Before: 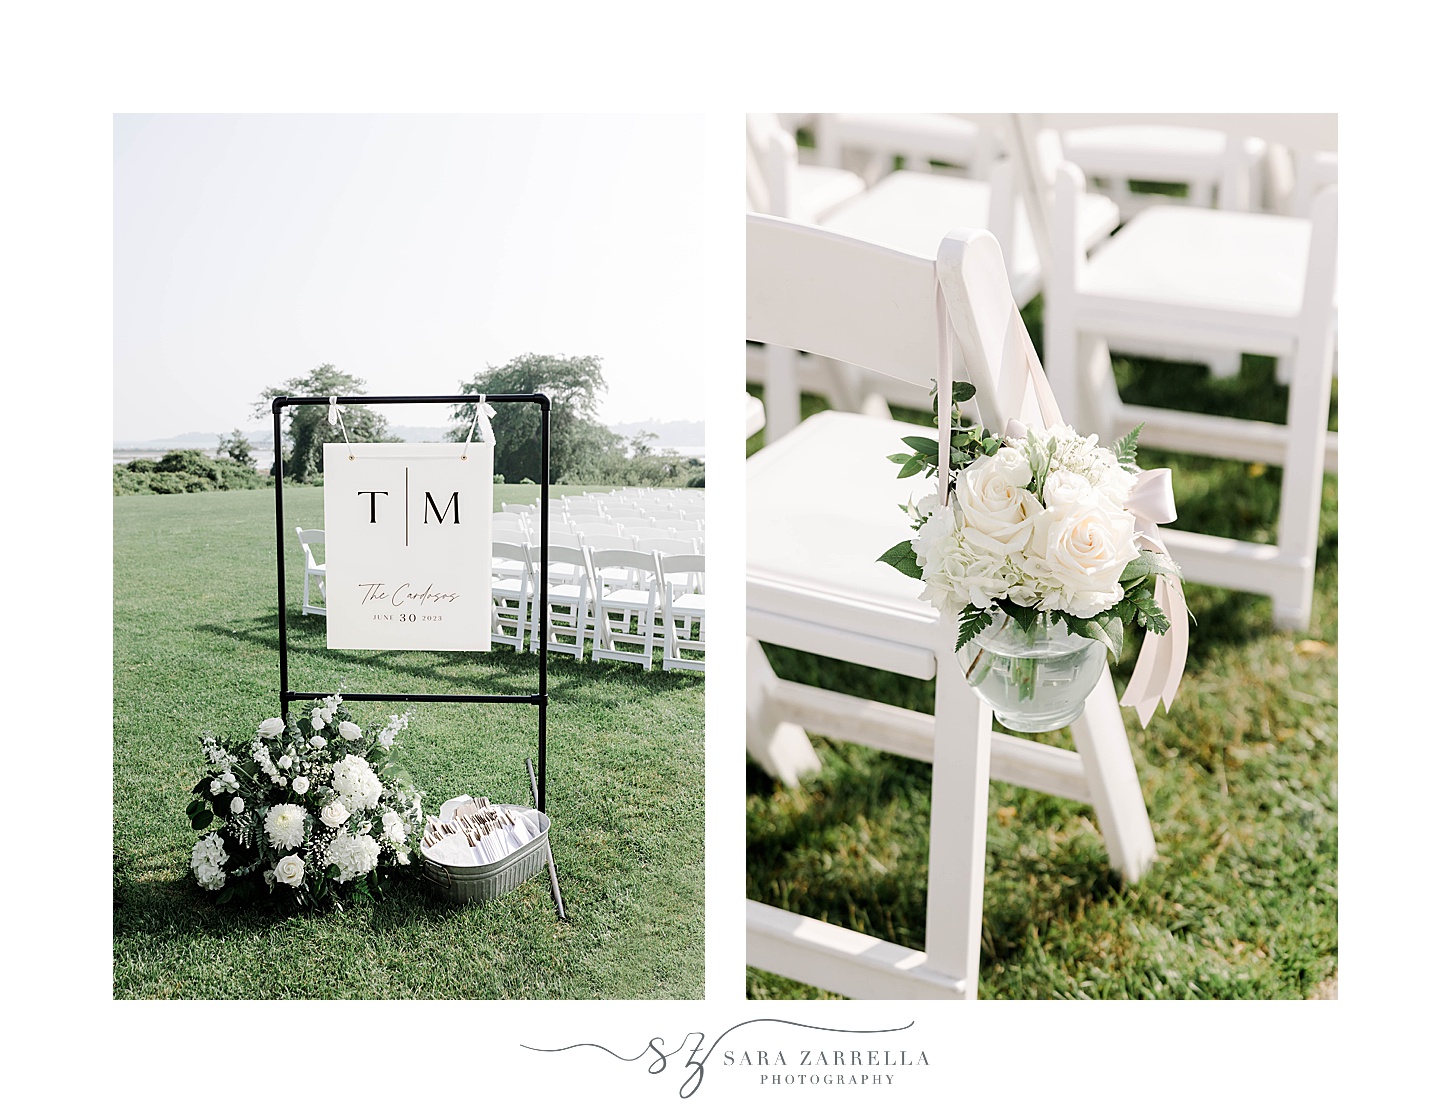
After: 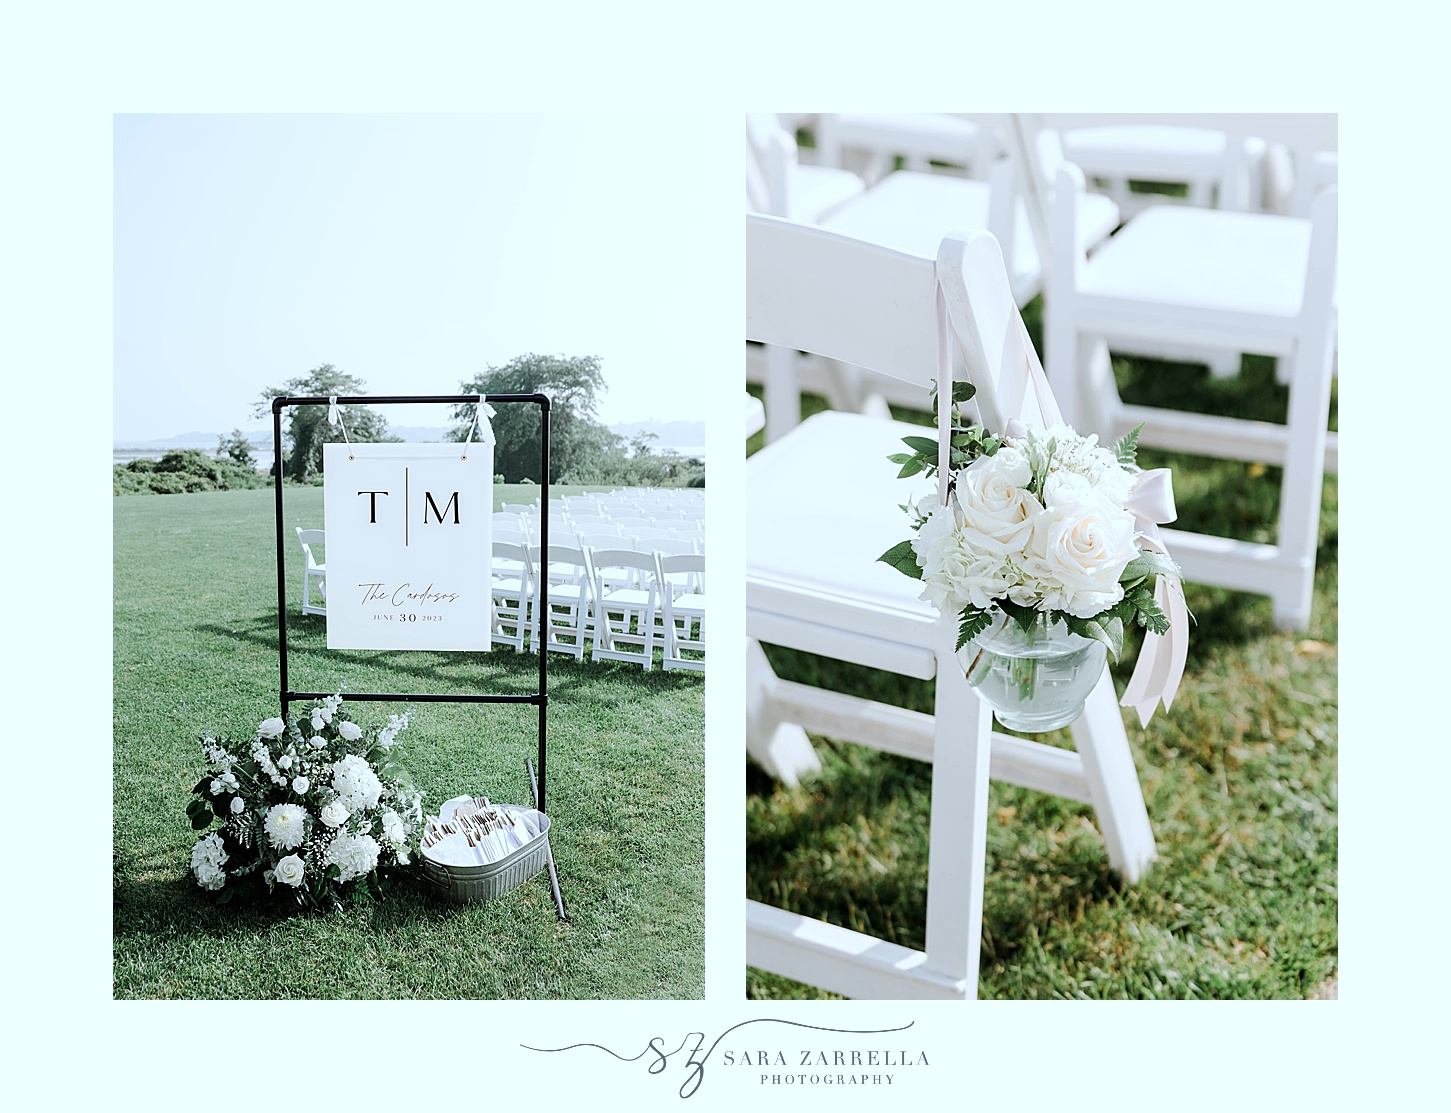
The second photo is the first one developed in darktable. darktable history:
color correction: highlights a* -4.18, highlights b* -10.81
